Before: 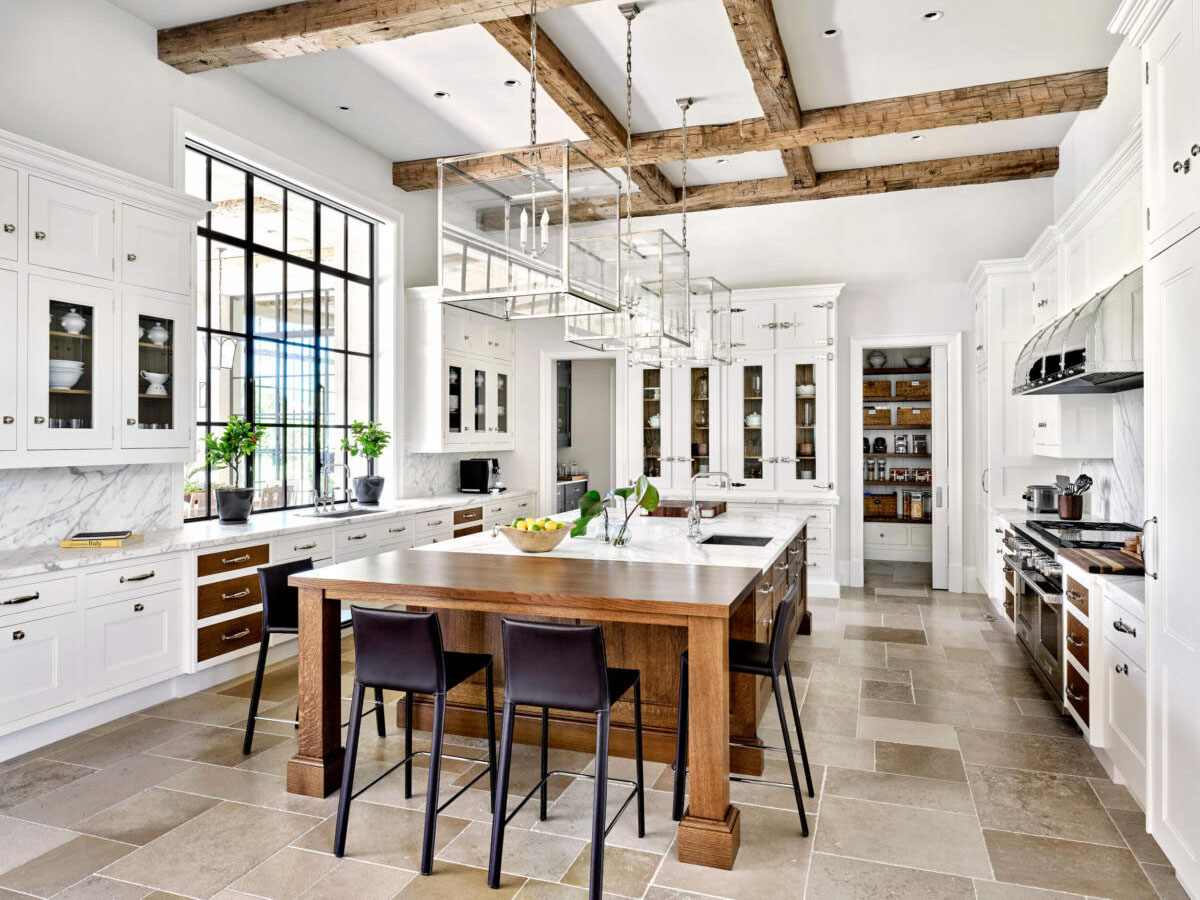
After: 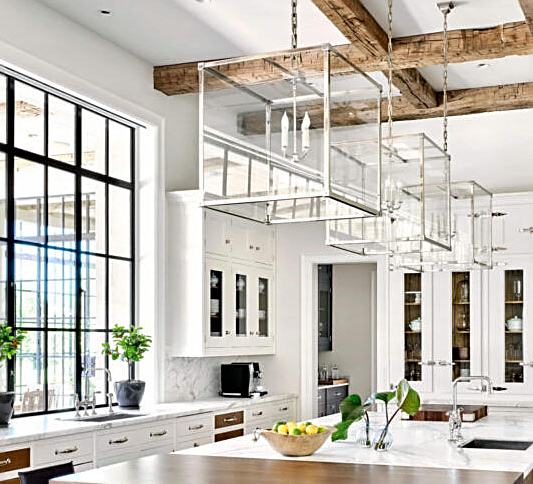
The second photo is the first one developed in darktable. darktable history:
sharpen: on, module defaults
crop: left 19.997%, top 10.748%, right 35.544%, bottom 34.58%
